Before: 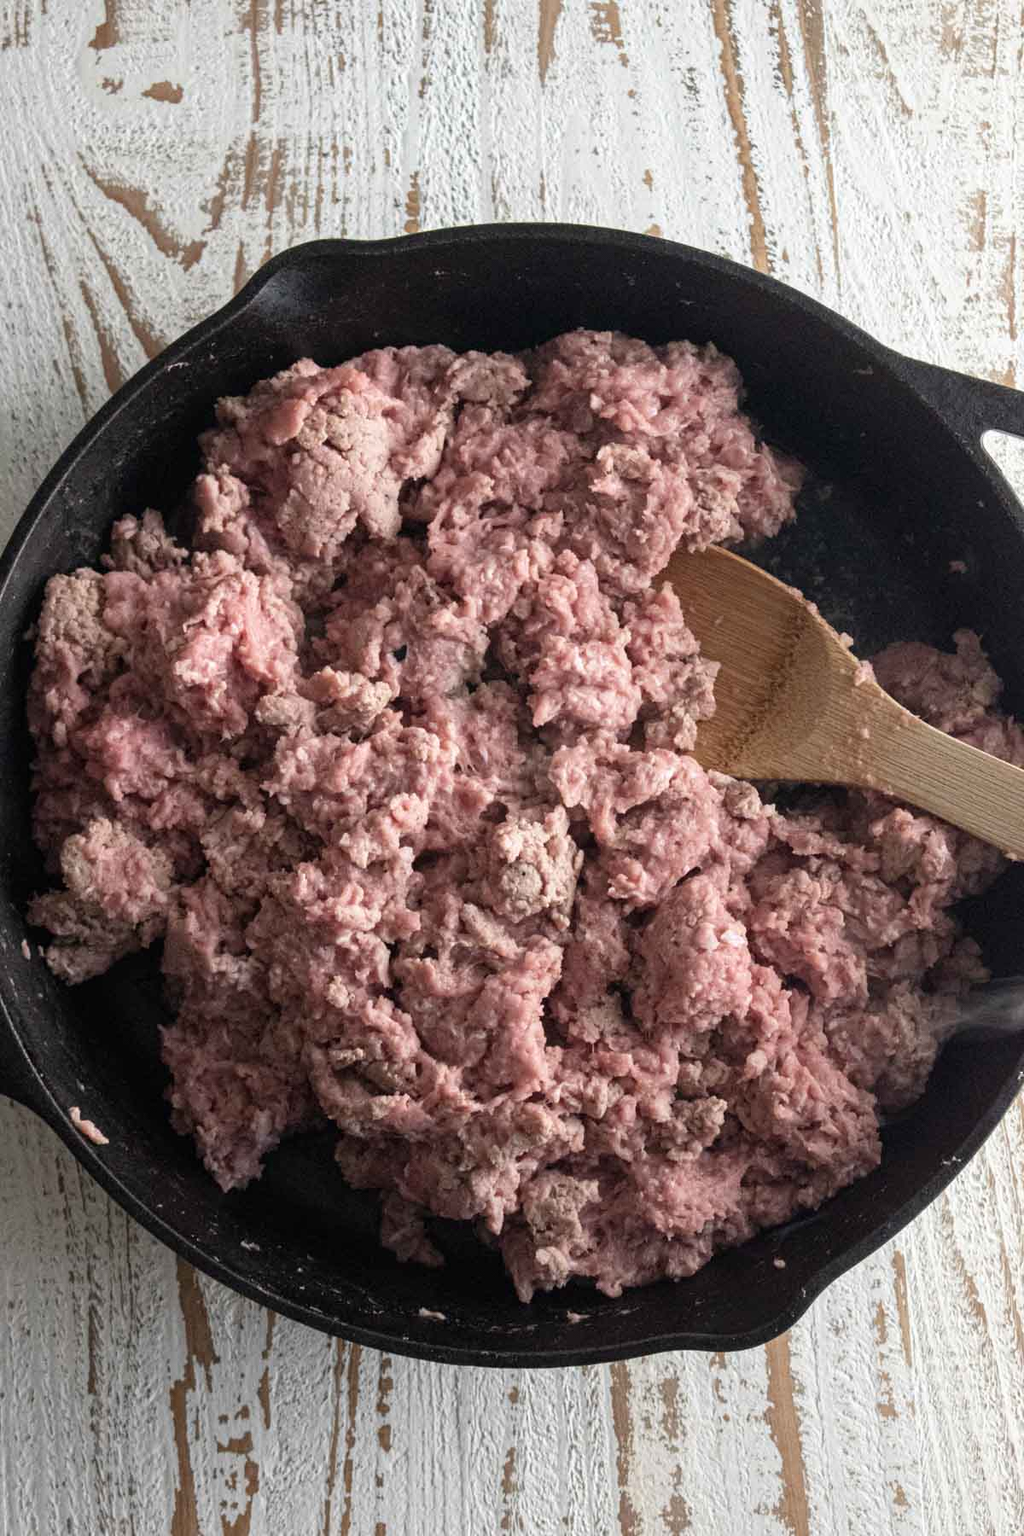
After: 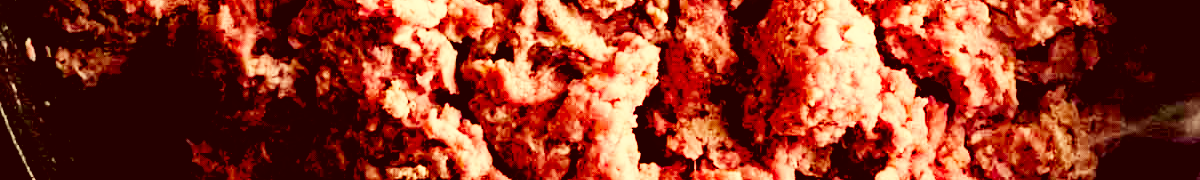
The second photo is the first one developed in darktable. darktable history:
crop and rotate: top 59.084%, bottom 30.916%
exposure: black level correction 0.029, exposure -0.073 EV, compensate highlight preservation false
color correction: highlights a* 1.12, highlights b* 24.26, shadows a* 15.58, shadows b* 24.26
base curve: curves: ch0 [(0, 0) (0.007, 0.004) (0.027, 0.03) (0.046, 0.07) (0.207, 0.54) (0.442, 0.872) (0.673, 0.972) (1, 1)], preserve colors none
color balance rgb: perceptual saturation grading › global saturation 35%, perceptual saturation grading › highlights -25%, perceptual saturation grading › shadows 50%
